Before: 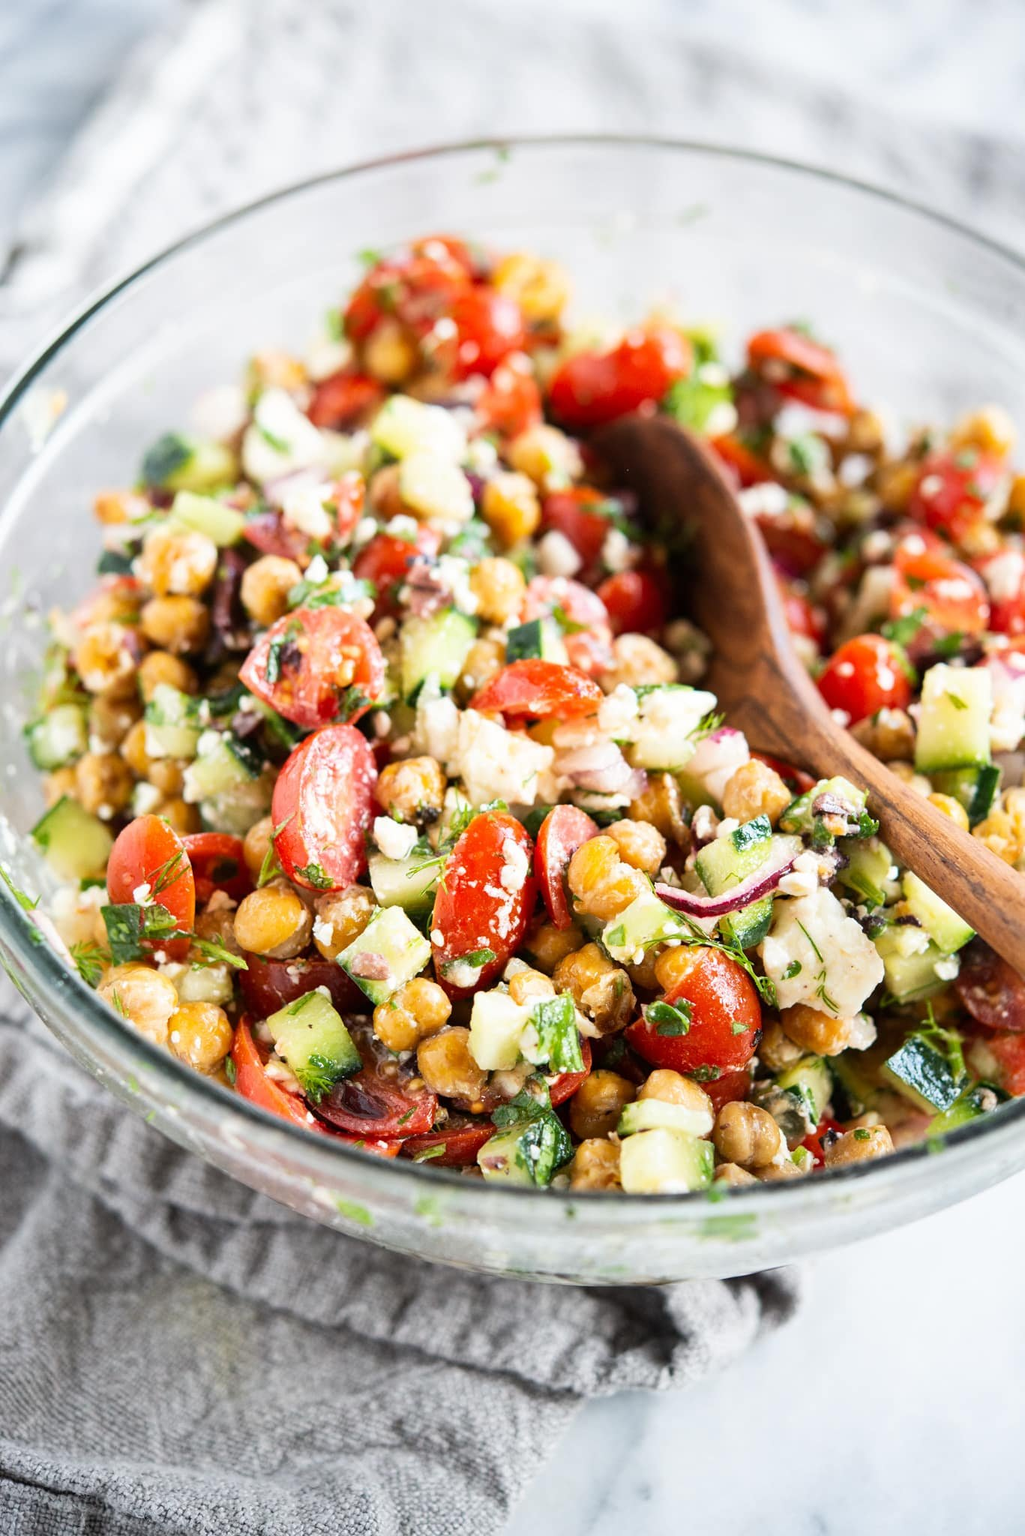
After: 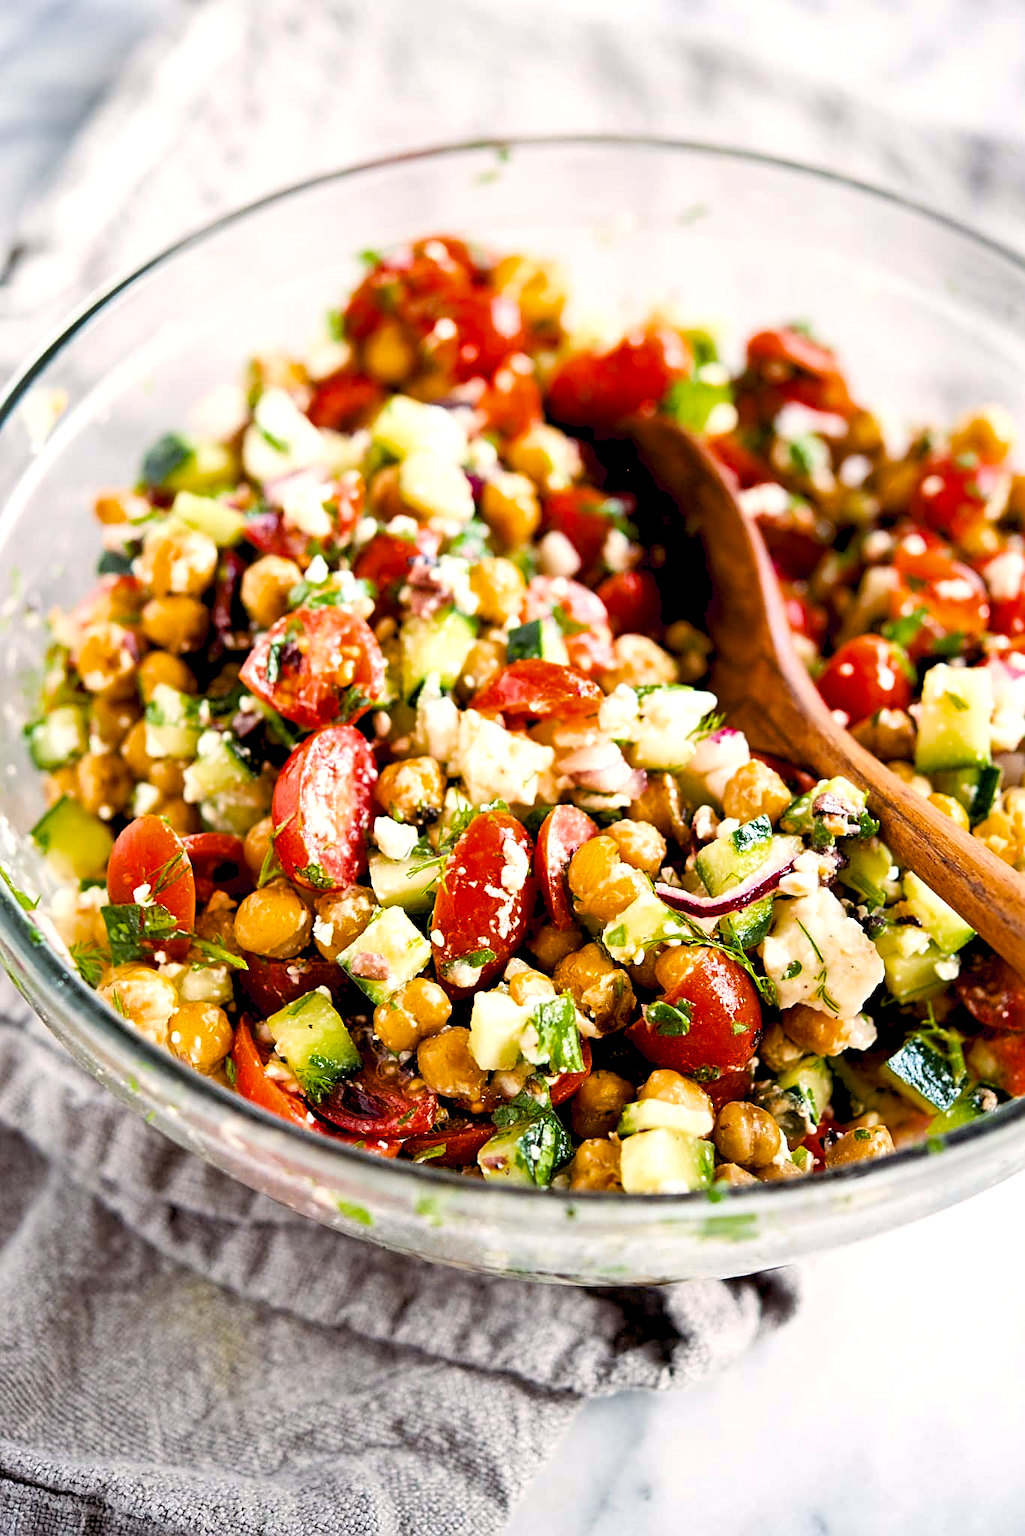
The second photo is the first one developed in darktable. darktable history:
shadows and highlights: shadows 76.34, highlights -24.85, soften with gaussian
color balance rgb: shadows lift › chroma 4.489%, shadows lift › hue 24.32°, highlights gain › chroma 1.639%, highlights gain › hue 56.44°, global offset › luminance -0.51%, perceptual saturation grading › global saturation 19.745%, perceptual brilliance grading › global brilliance 2.239%, perceptual brilliance grading › highlights 7.902%, perceptual brilliance grading › shadows -4.47%, global vibrance 15.99%, saturation formula JzAzBz (2021)
exposure: black level correction 0.013, compensate highlight preservation false
sharpen: on, module defaults
